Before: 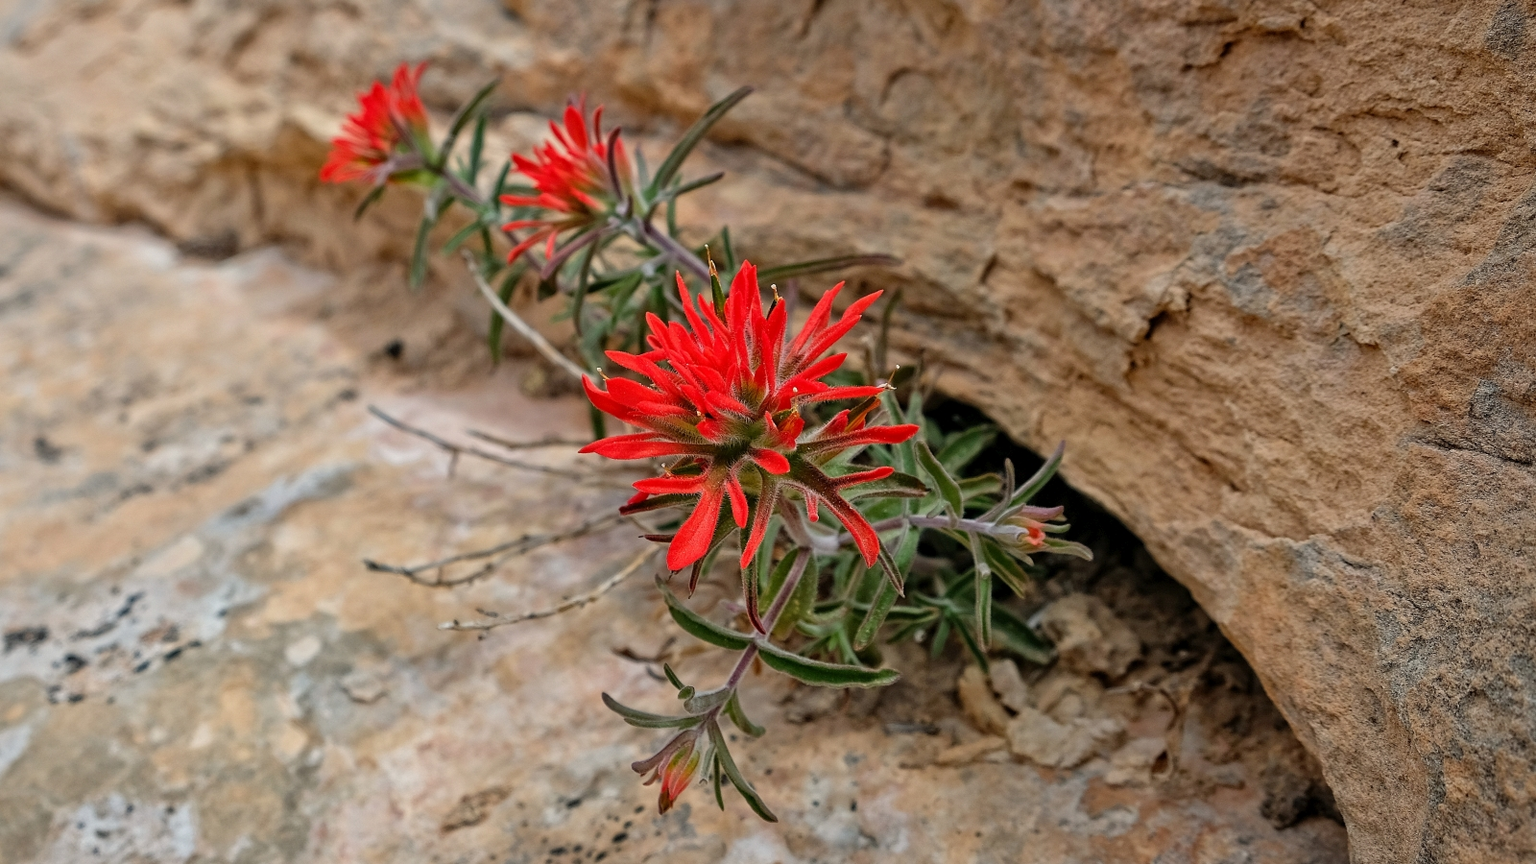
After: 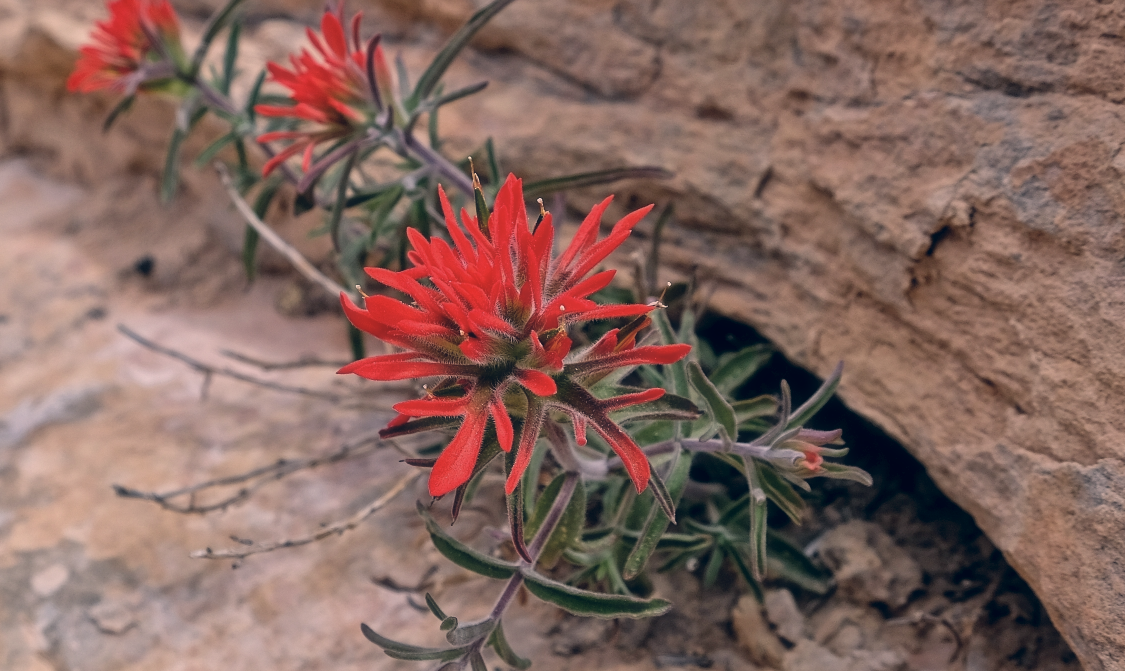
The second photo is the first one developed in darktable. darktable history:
exposure: exposure -0.154 EV, compensate highlight preservation false
crop and rotate: left 16.631%, top 10.901%, right 13.028%, bottom 14.528%
color correction: highlights a* 14.13, highlights b* 5.87, shadows a* -4.97, shadows b* -15.96, saturation 0.834
haze removal: strength -0.1, compatibility mode true, adaptive false
